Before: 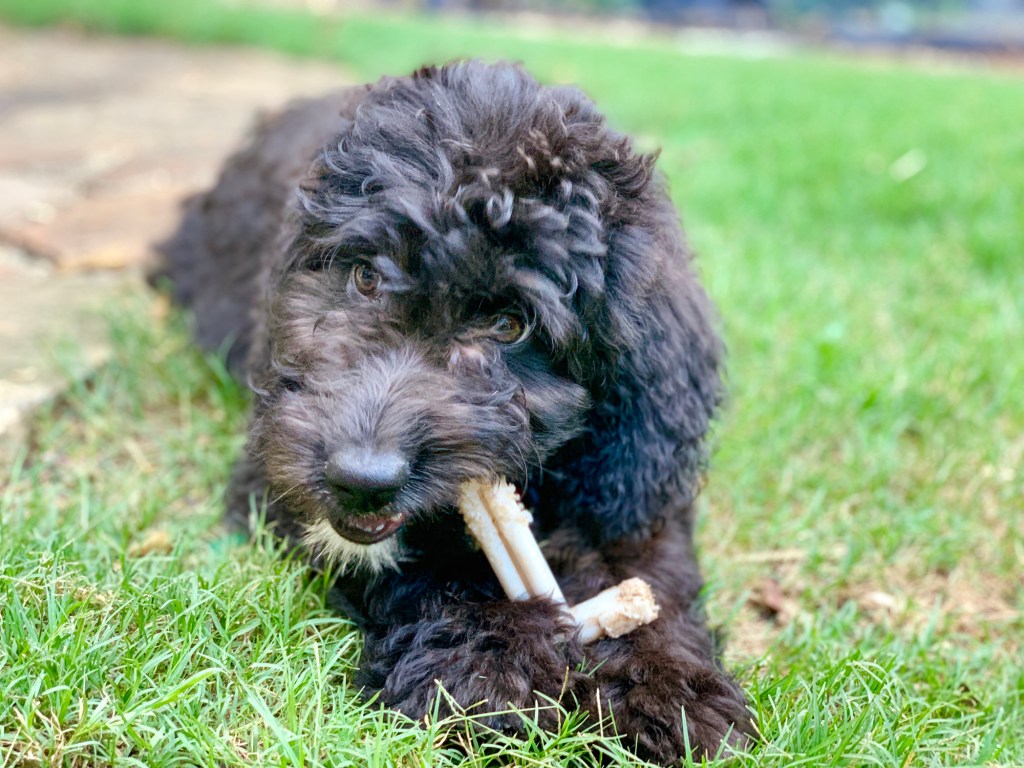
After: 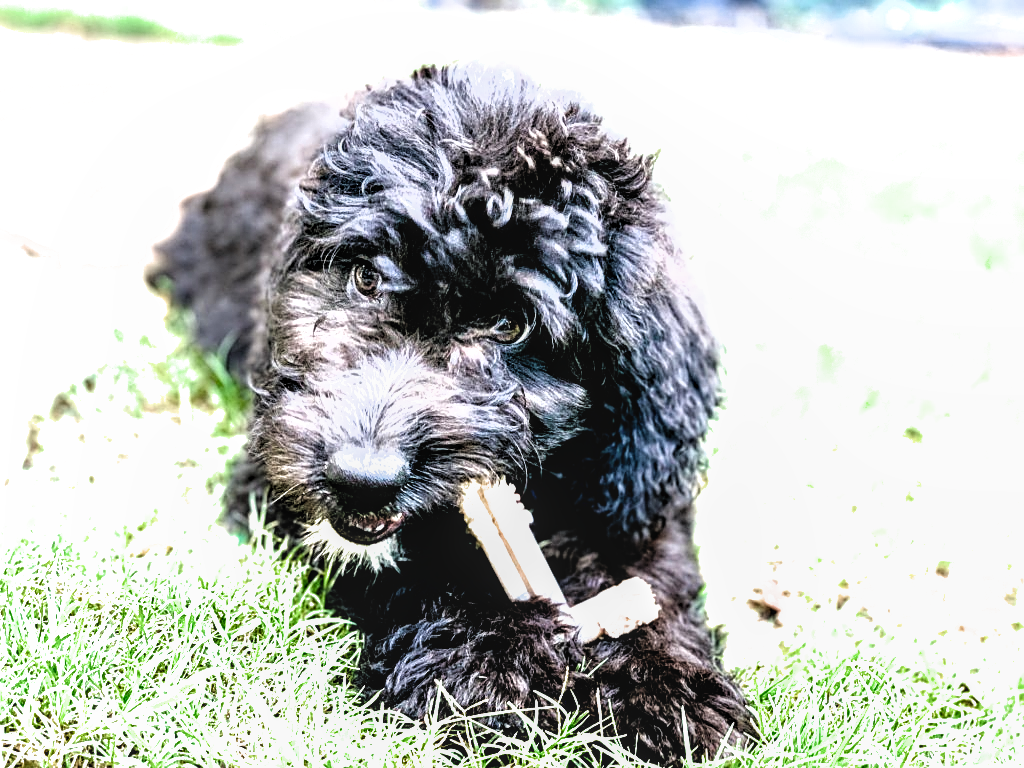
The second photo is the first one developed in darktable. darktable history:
local contrast: on, module defaults
tone equalizer: -8 EV -0.784 EV, -7 EV -0.736 EV, -6 EV -0.583 EV, -5 EV -0.383 EV, -3 EV 0.368 EV, -2 EV 0.6 EV, -1 EV 0.699 EV, +0 EV 0.78 EV, mask exposure compensation -0.503 EV
filmic rgb: black relative exposure -8.28 EV, white relative exposure 2.22 EV, threshold 5.99 EV, hardness 7.17, latitude 86.42%, contrast 1.699, highlights saturation mix -4.06%, shadows ↔ highlights balance -1.85%, color science v6 (2022), enable highlight reconstruction true
sharpen: on, module defaults
